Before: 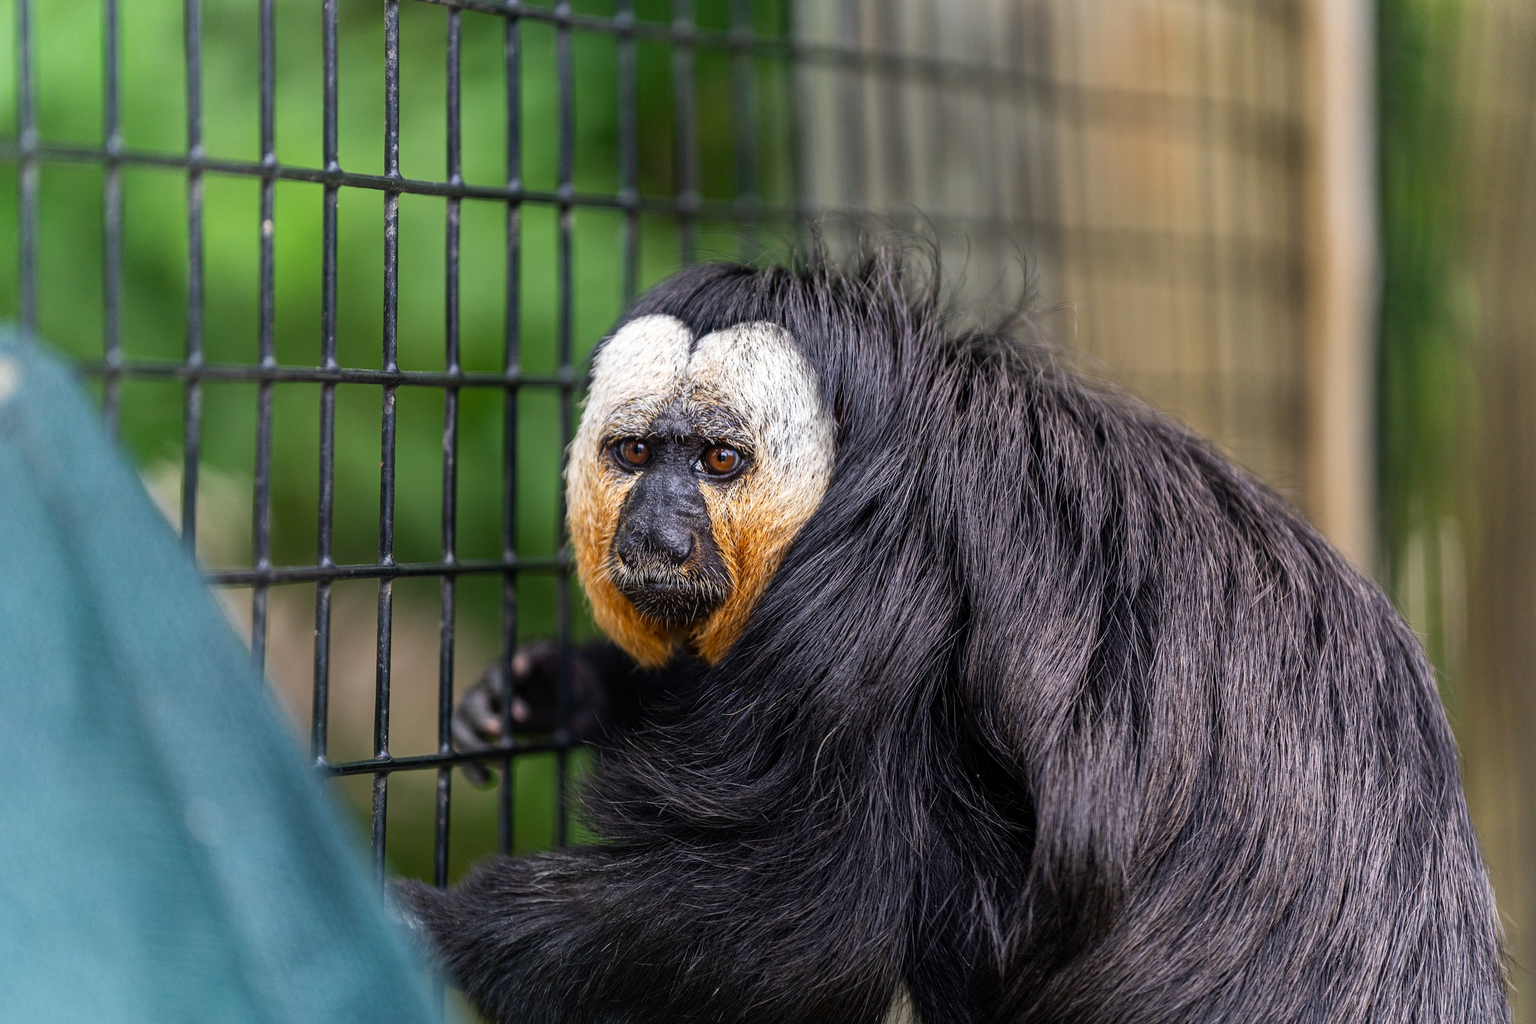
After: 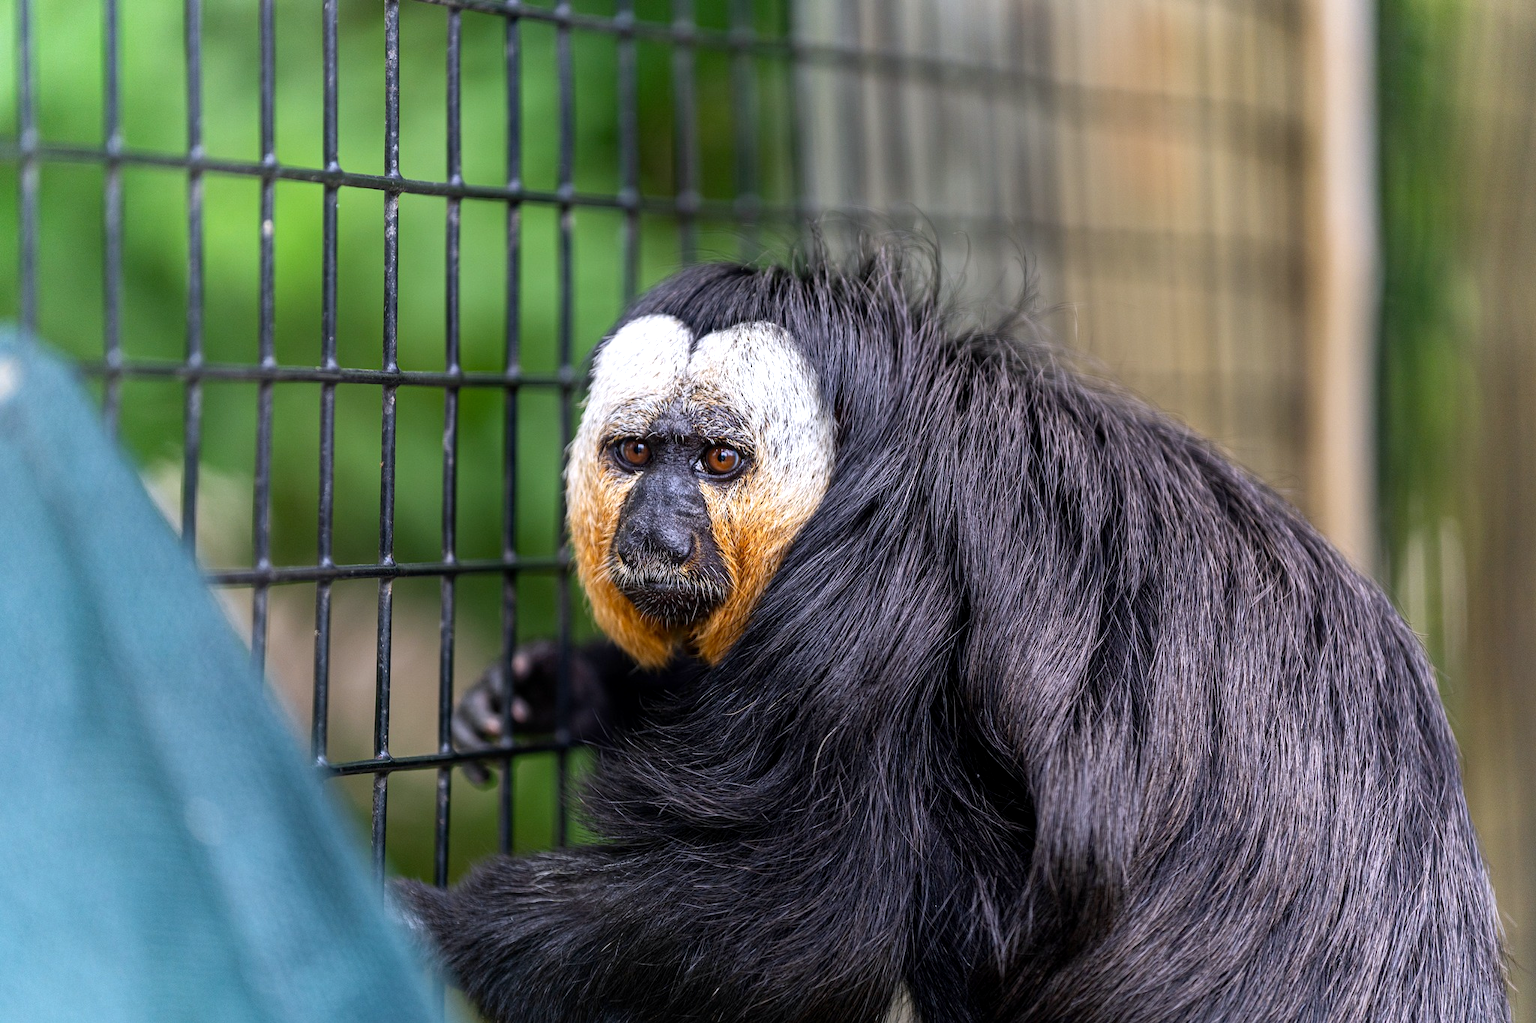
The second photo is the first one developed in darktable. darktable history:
exposure: black level correction 0.001, exposure 0.3 EV, compensate highlight preservation false
white balance: red 0.984, blue 1.059
